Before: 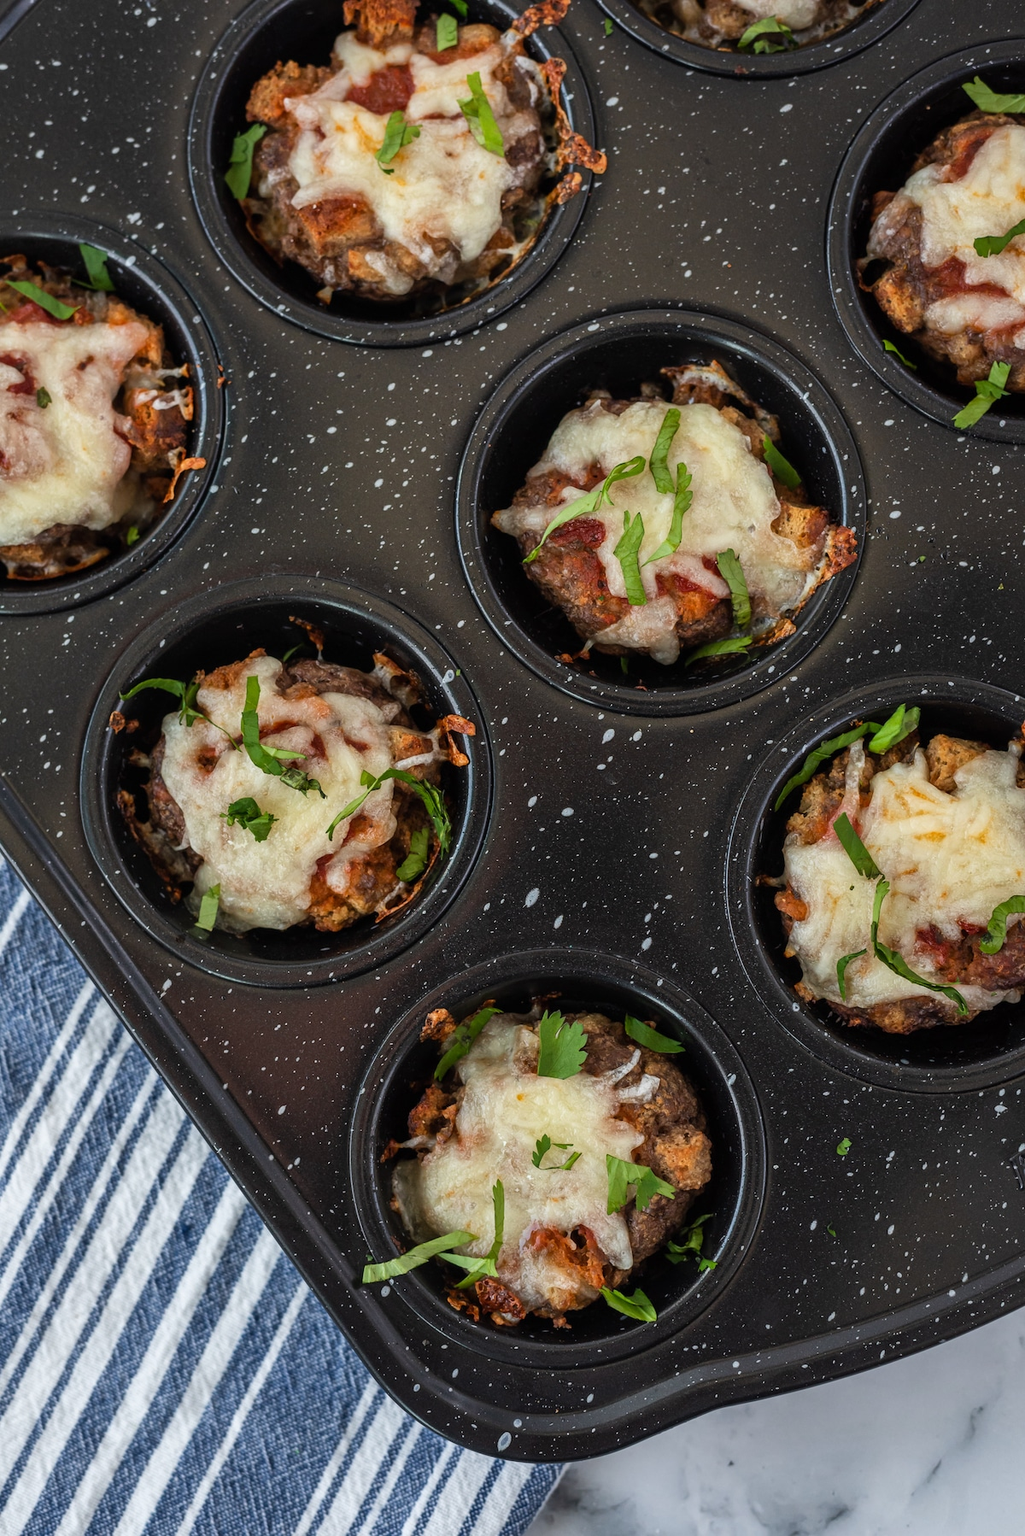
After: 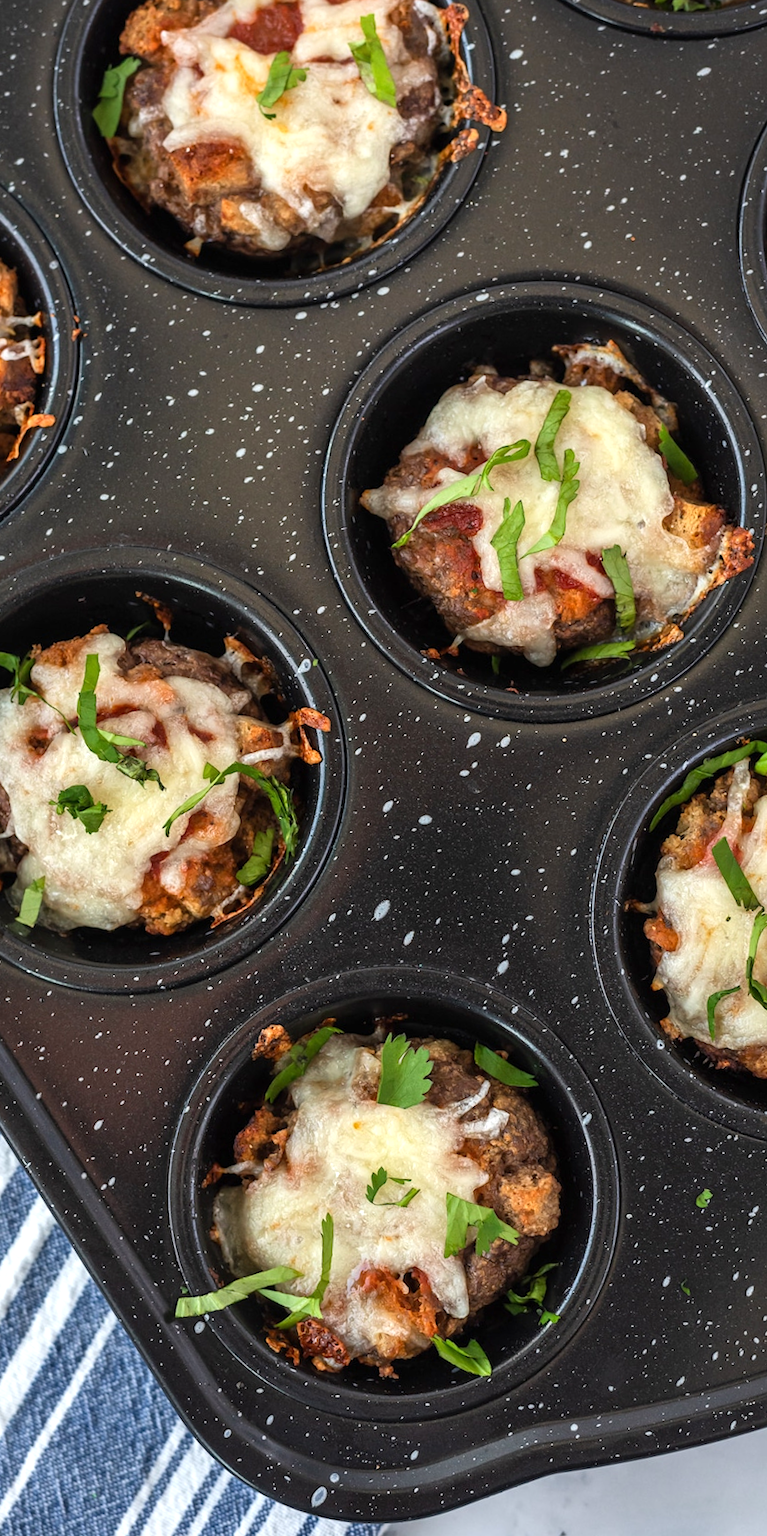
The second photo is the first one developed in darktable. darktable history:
crop and rotate: angle -3.17°, left 14.214%, top 0.021%, right 11.034%, bottom 0.077%
exposure: exposure 0.52 EV, compensate exposure bias true, compensate highlight preservation false
